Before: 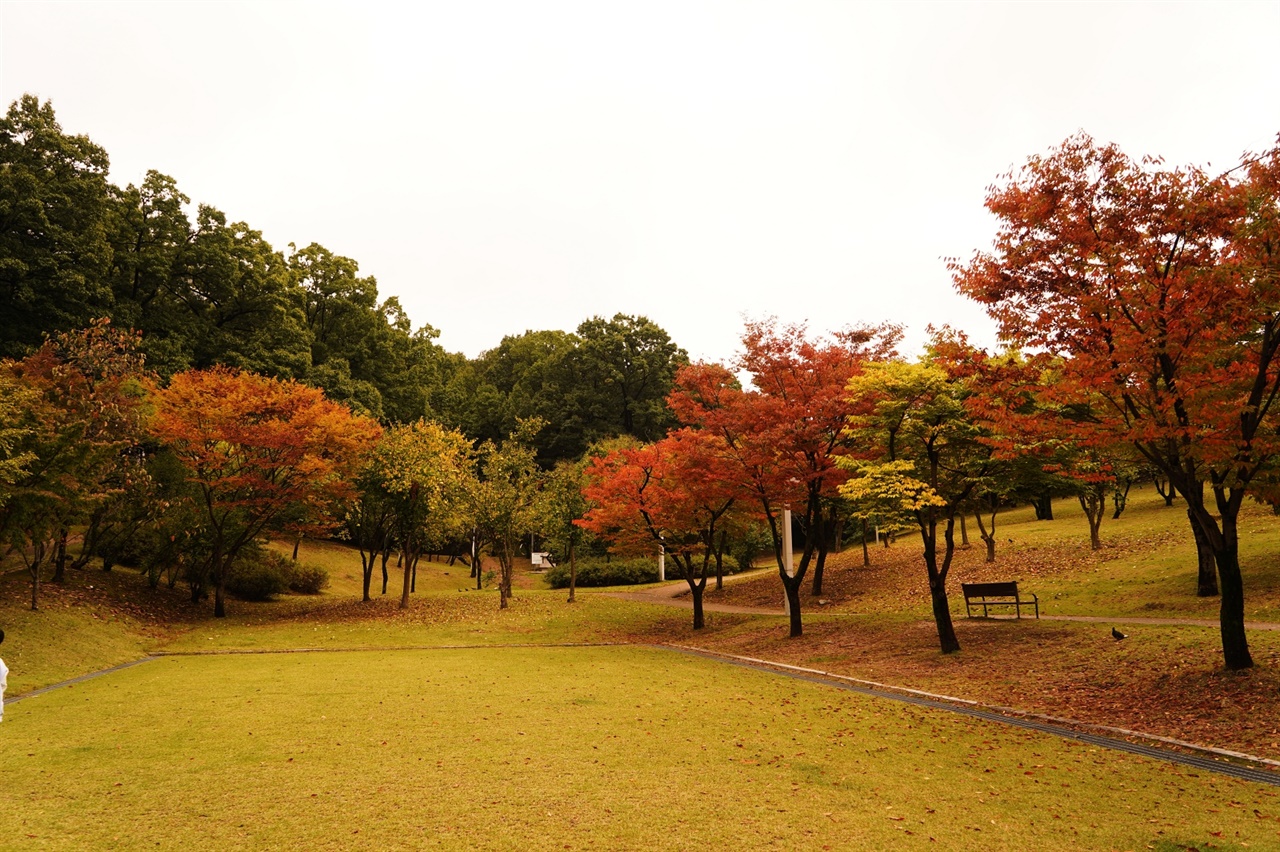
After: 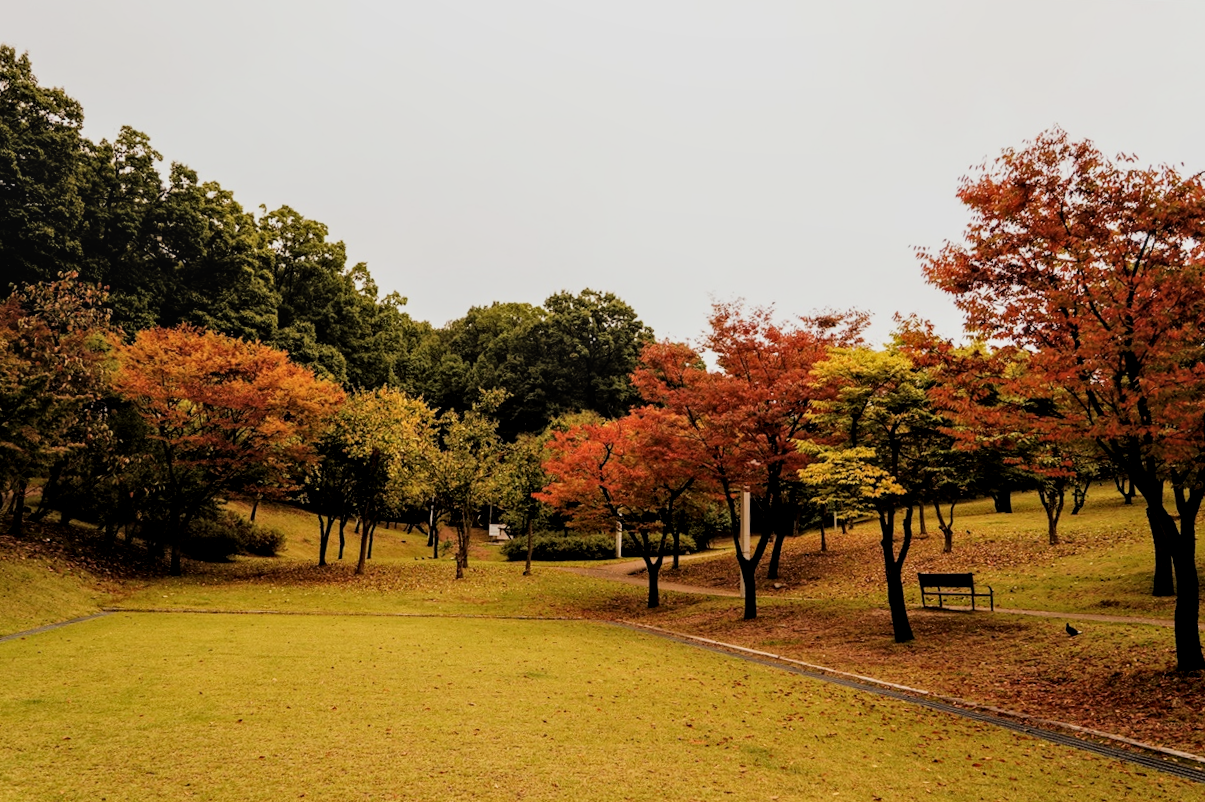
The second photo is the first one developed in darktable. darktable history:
filmic rgb: black relative exposure -7.71 EV, white relative exposure 4.43 EV, hardness 3.75, latitude 49.36%, contrast 1.1
local contrast: on, module defaults
crop and rotate: angle -2.4°
